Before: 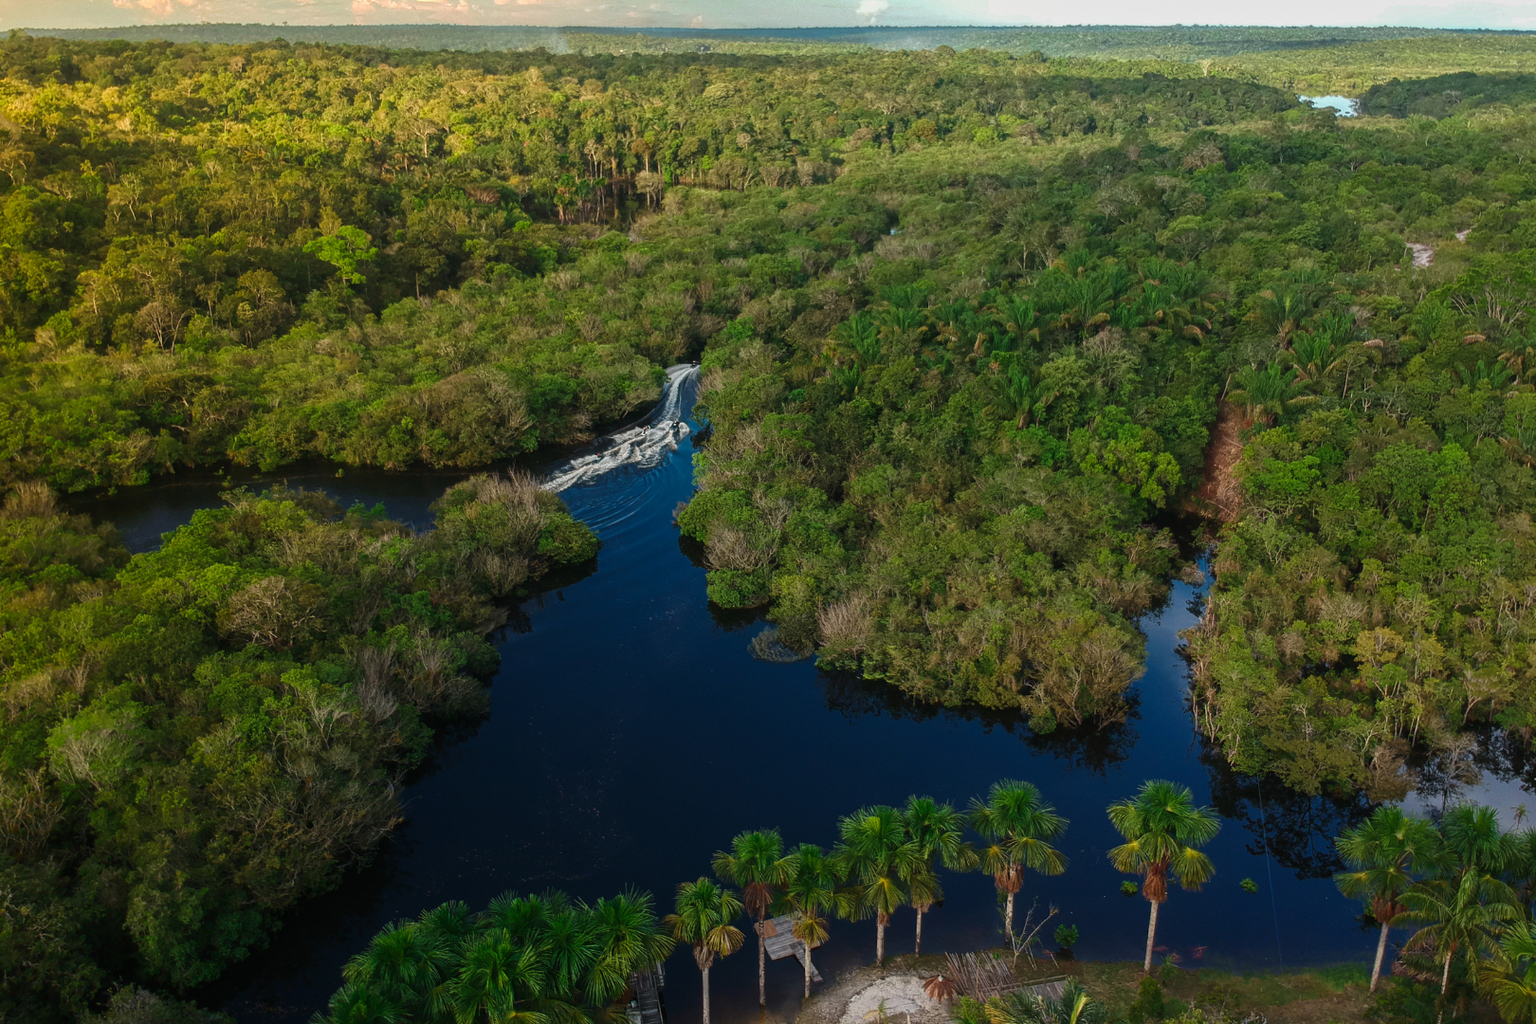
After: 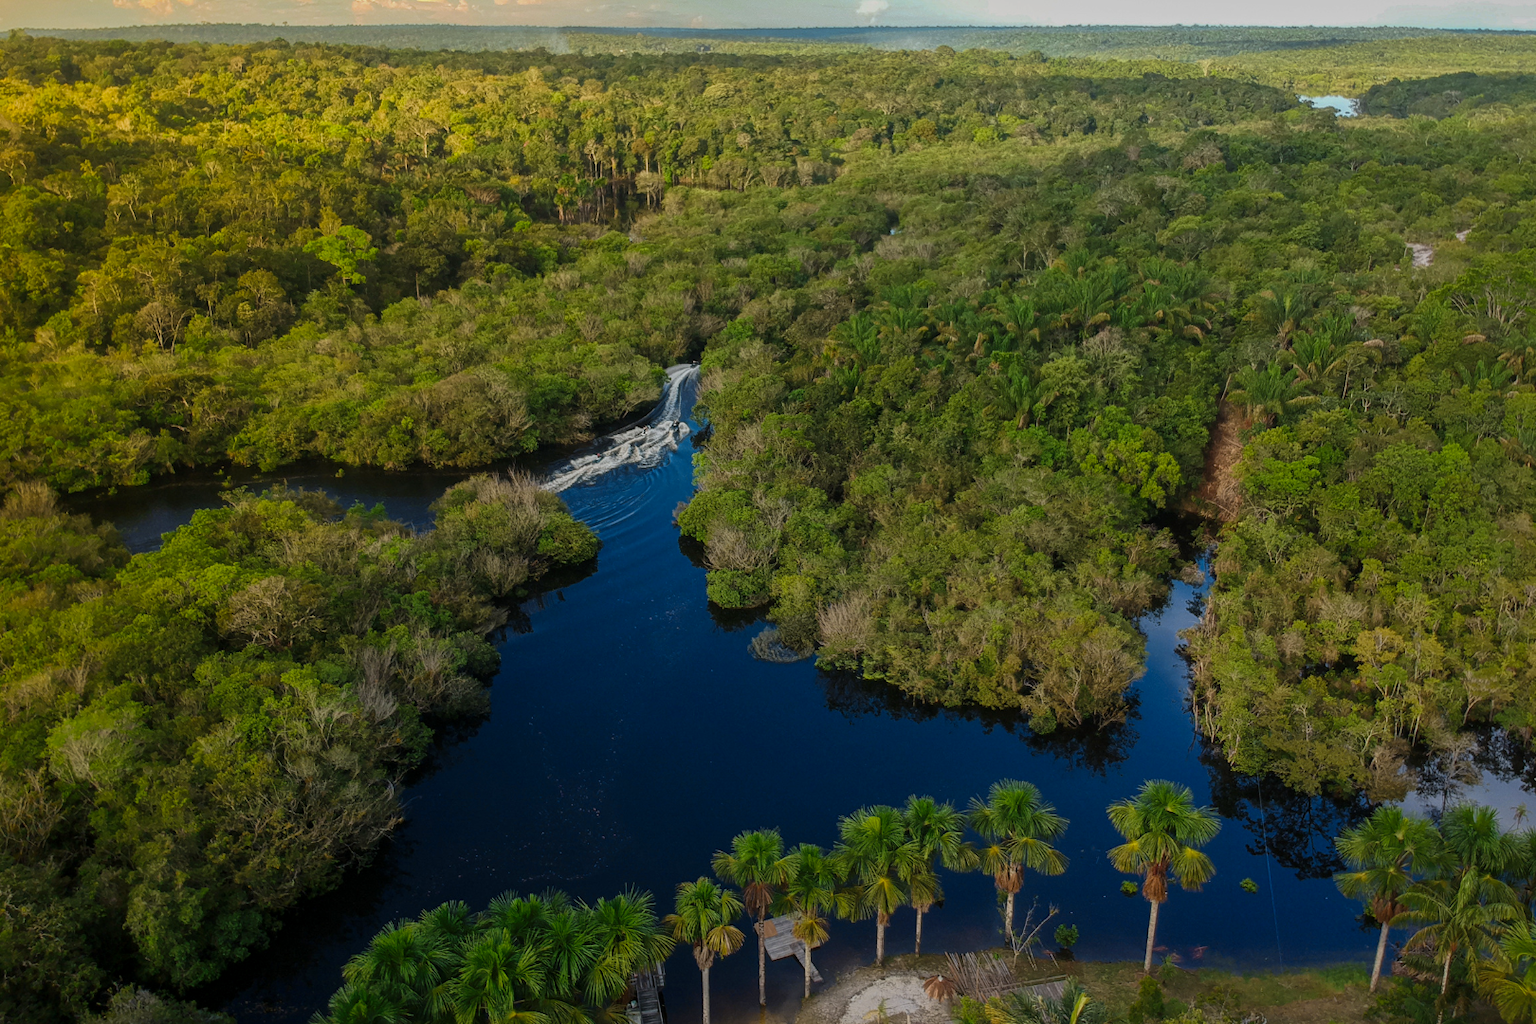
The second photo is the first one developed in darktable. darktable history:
shadows and highlights: shadows 40, highlights -60
exposure: black level correction 0.002, exposure -0.1 EV, compensate highlight preservation false
color contrast: green-magenta contrast 0.8, blue-yellow contrast 1.1, unbound 0
